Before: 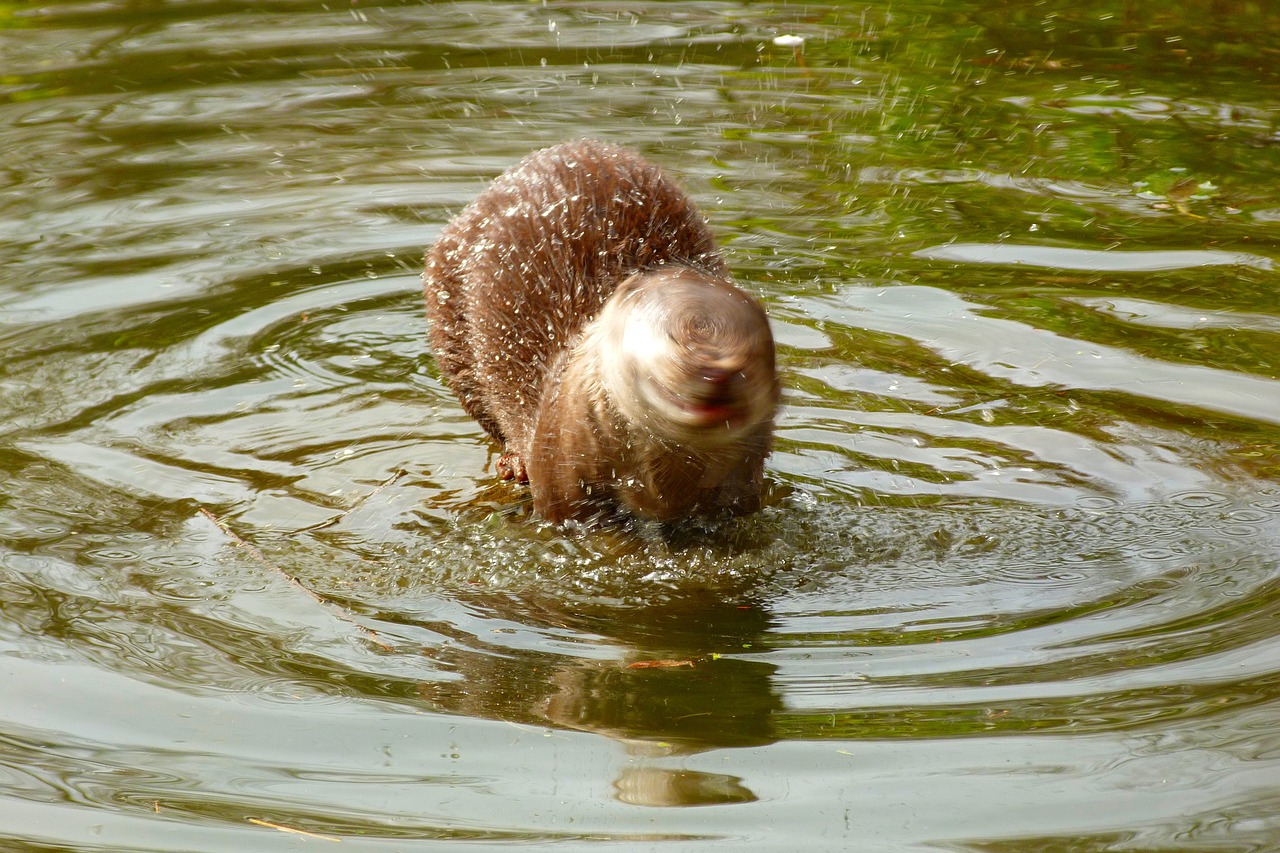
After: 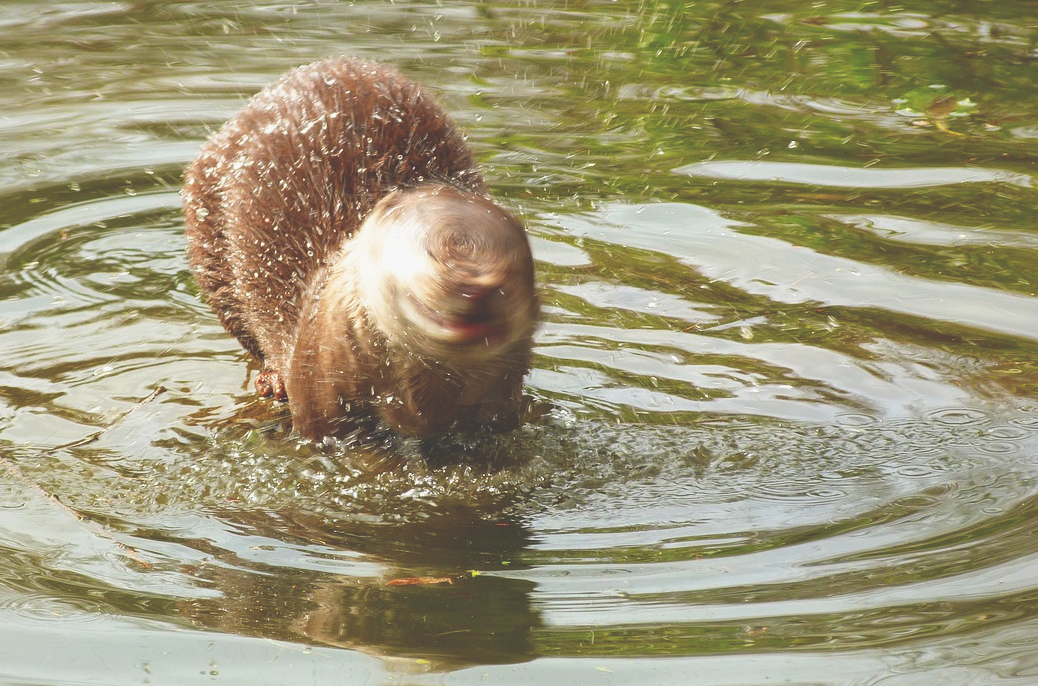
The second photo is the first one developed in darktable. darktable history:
exposure: black level correction -0.036, exposure -0.497 EV, compensate exposure bias true, compensate highlight preservation false
crop: left 18.83%, top 9.823%, right 0.001%, bottom 9.676%
base curve: curves: ch0 [(0, 0) (0.557, 0.834) (1, 1)], preserve colors none
